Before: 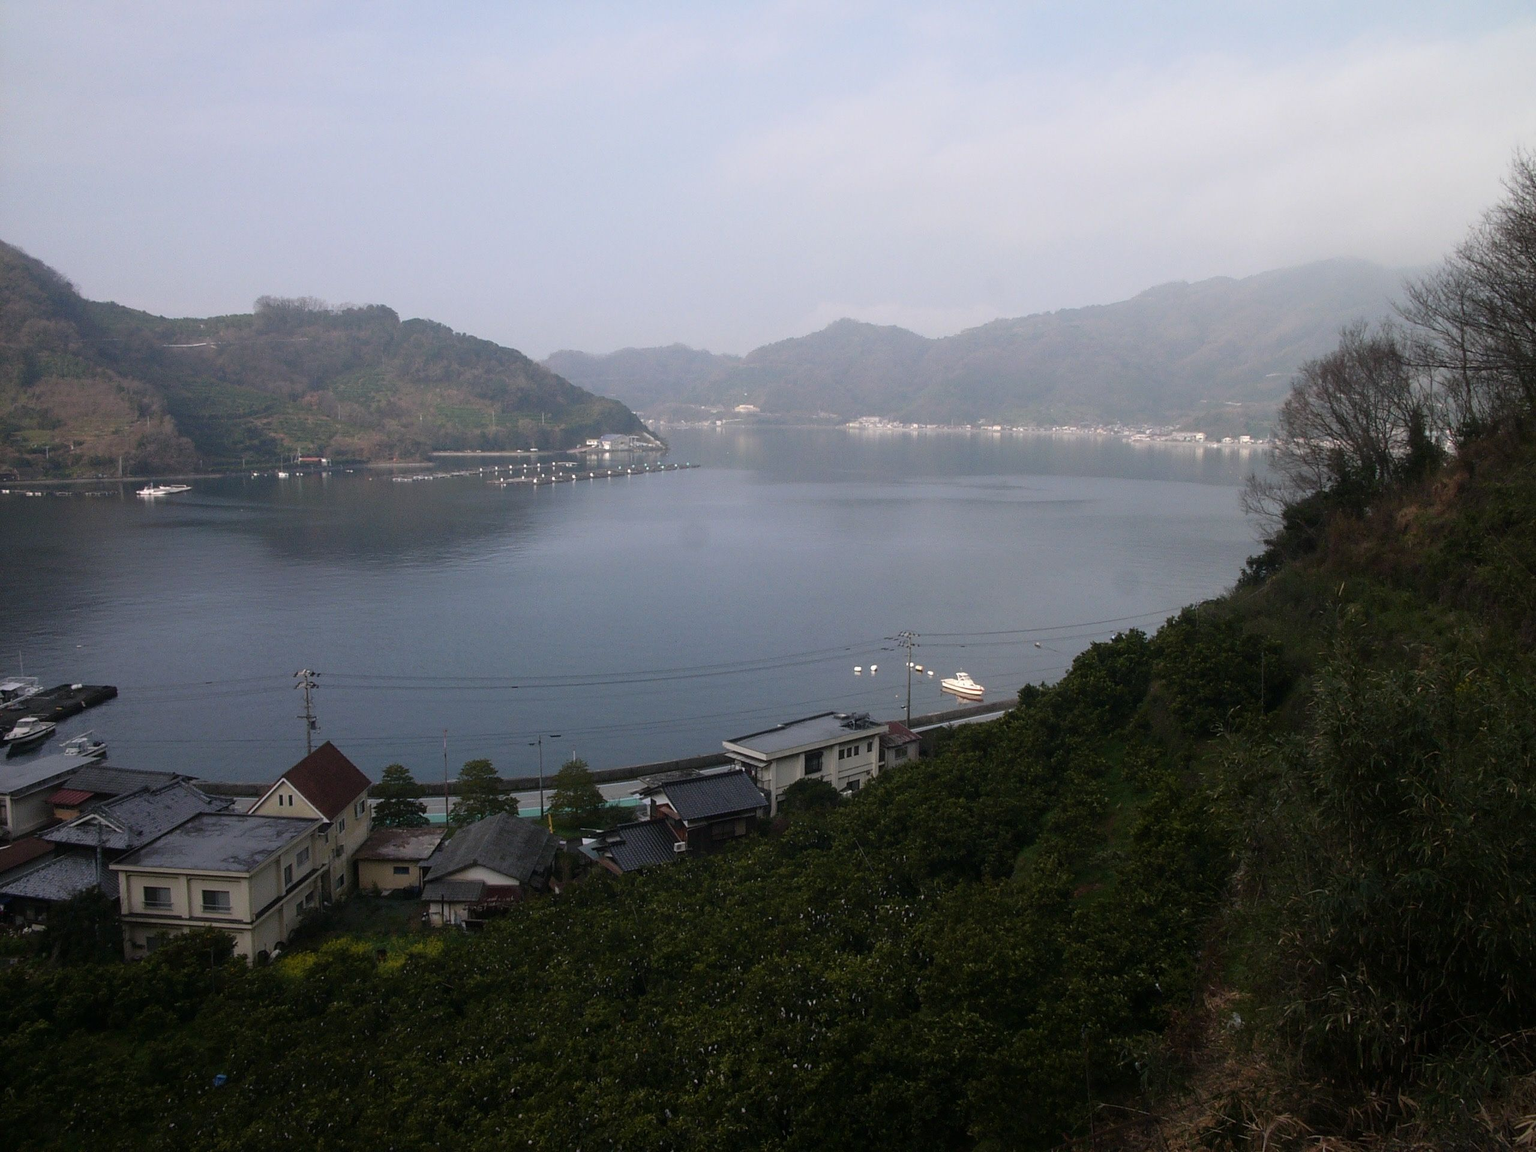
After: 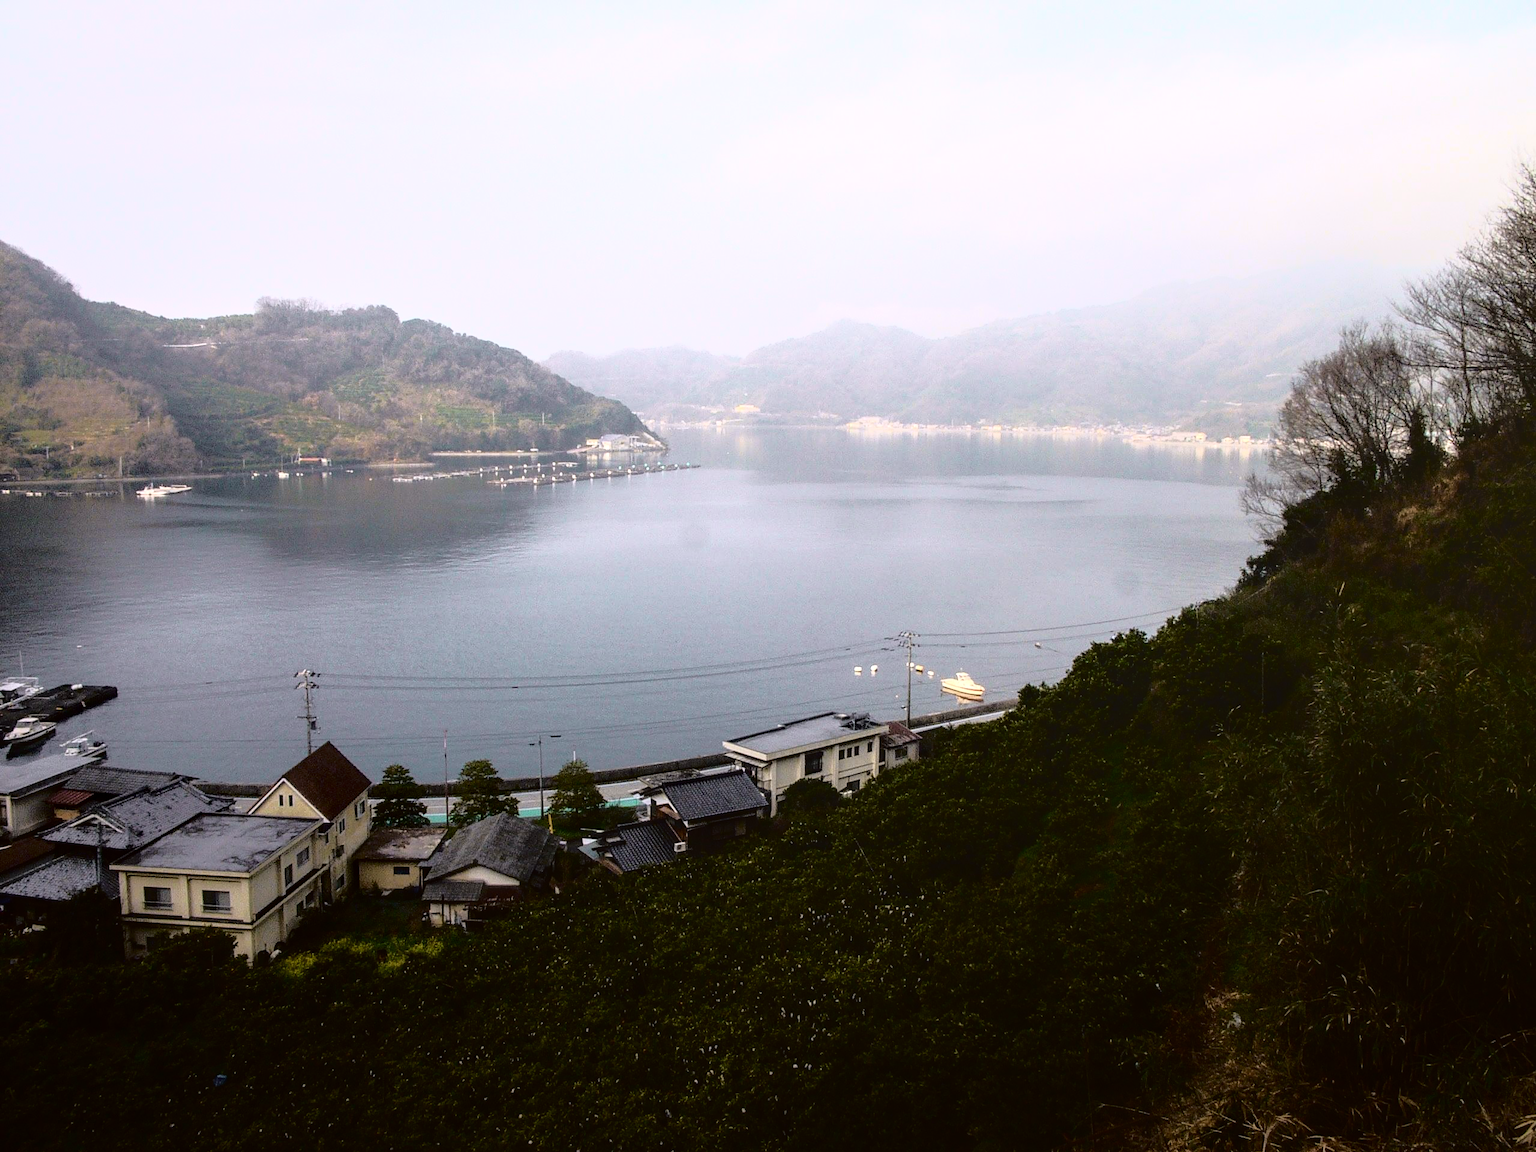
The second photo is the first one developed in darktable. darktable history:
tone curve: curves: ch0 [(0, 0.015) (0.091, 0.055) (0.184, 0.159) (0.304, 0.382) (0.492, 0.579) (0.628, 0.755) (0.832, 0.932) (0.984, 0.963)]; ch1 [(0, 0) (0.34, 0.235) (0.493, 0.5) (0.554, 0.56) (0.764, 0.815) (1, 1)]; ch2 [(0, 0) (0.44, 0.458) (0.476, 0.477) (0.542, 0.586) (0.674, 0.724) (1, 1)], color space Lab, independent channels, preserve colors none
tone equalizer: -8 EV -0.71 EV, -7 EV -0.698 EV, -6 EV -0.614 EV, -5 EV -0.376 EV, -3 EV 0.381 EV, -2 EV 0.6 EV, -1 EV 0.686 EV, +0 EV 0.752 EV
local contrast: on, module defaults
